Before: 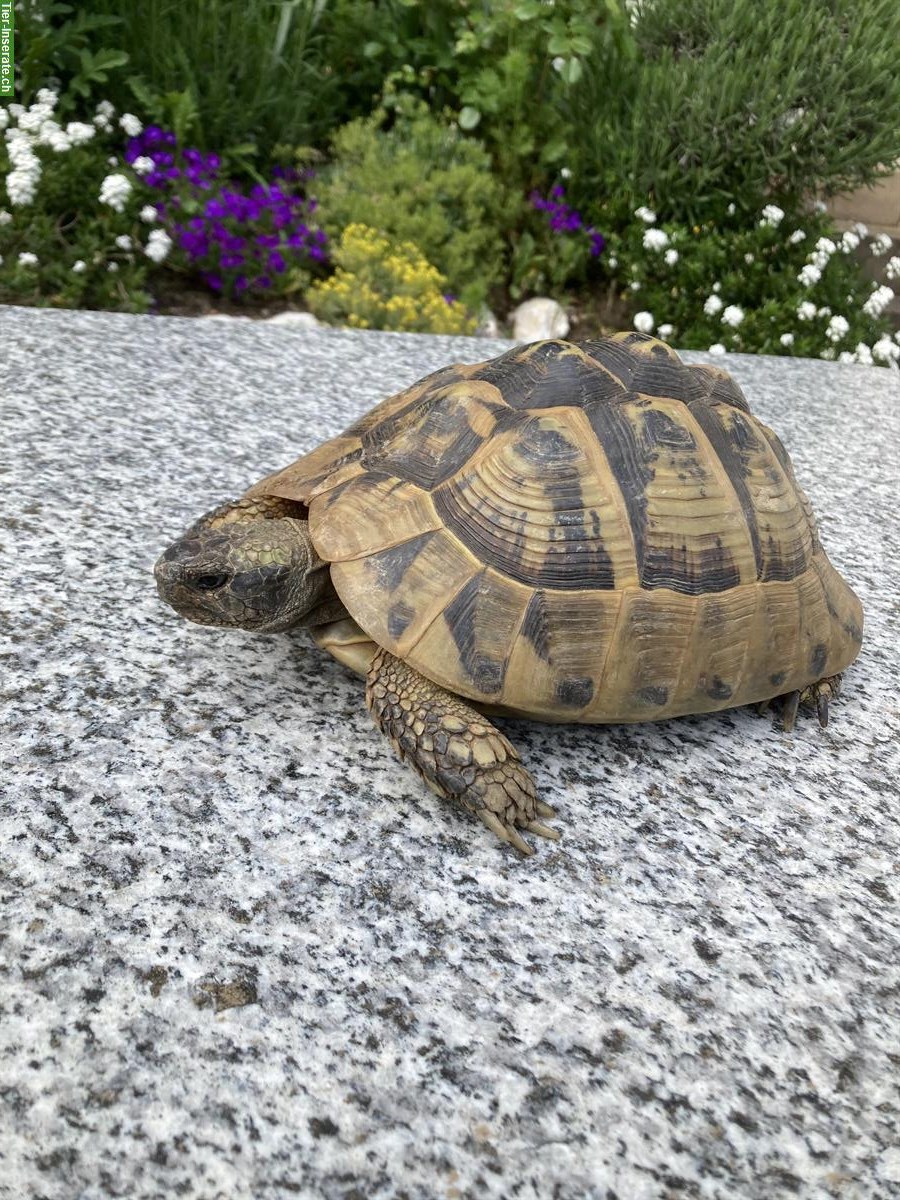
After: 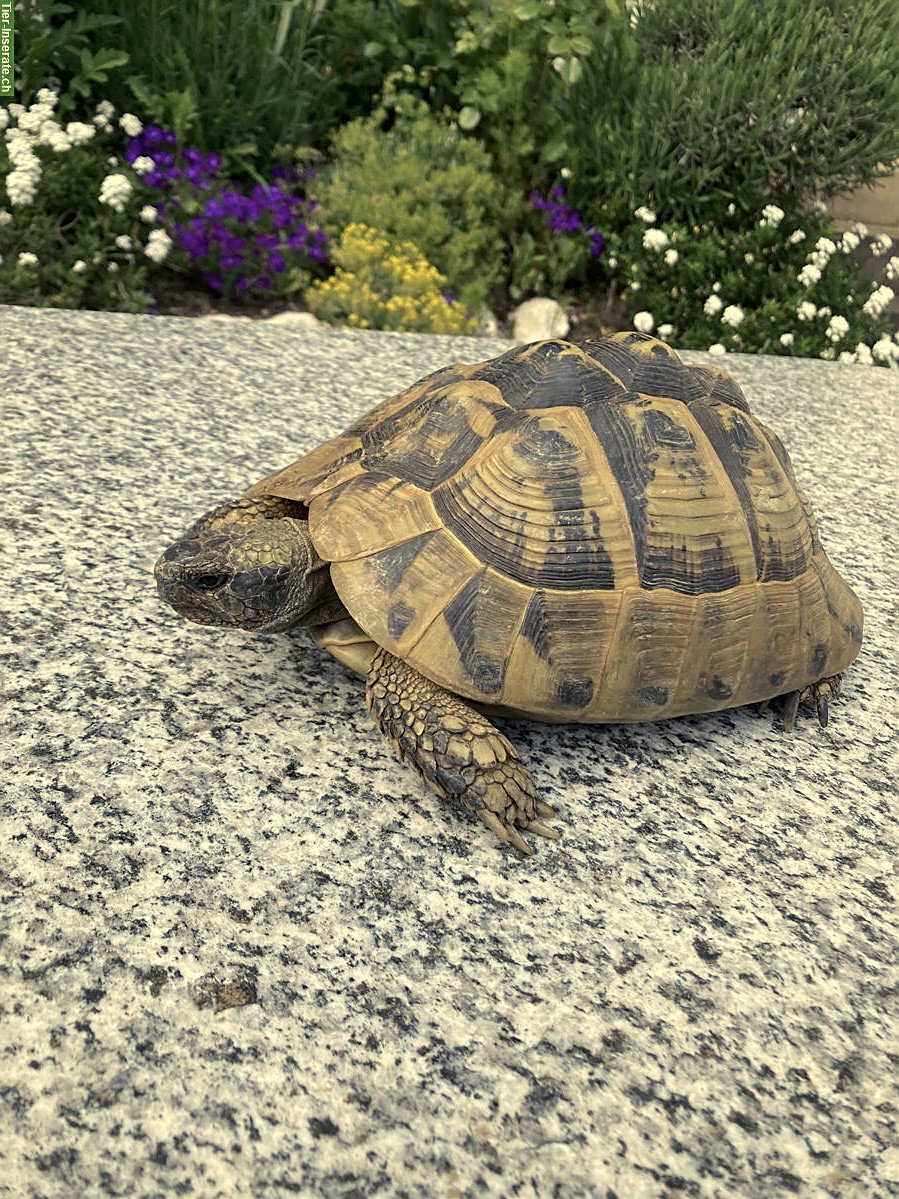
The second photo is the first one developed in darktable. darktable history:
sharpen: on, module defaults
color balance rgb: shadows lift › chroma 2%, shadows lift › hue 263°, highlights gain › chroma 8%, highlights gain › hue 84°, linear chroma grading › global chroma -15%, saturation formula JzAzBz (2021)
